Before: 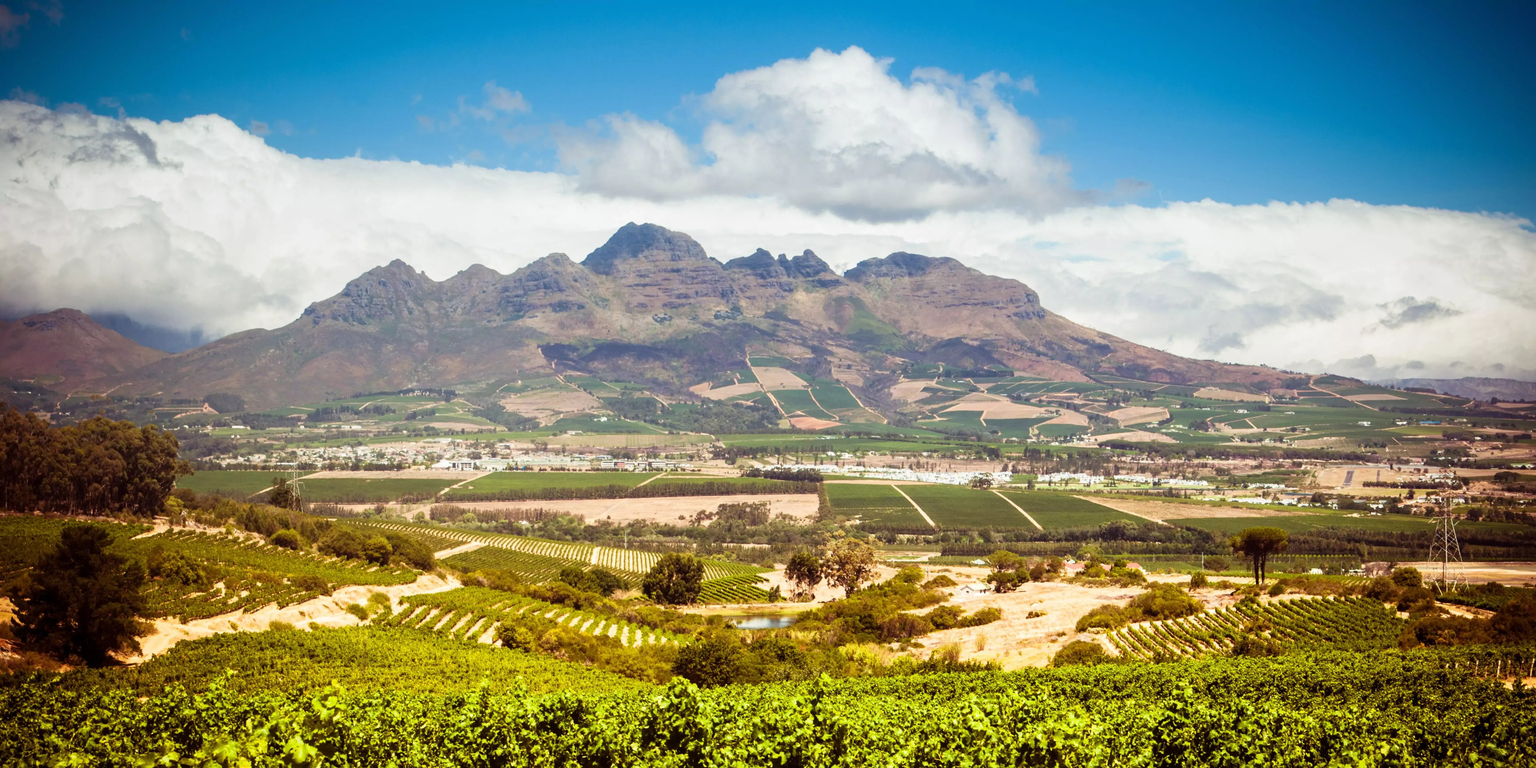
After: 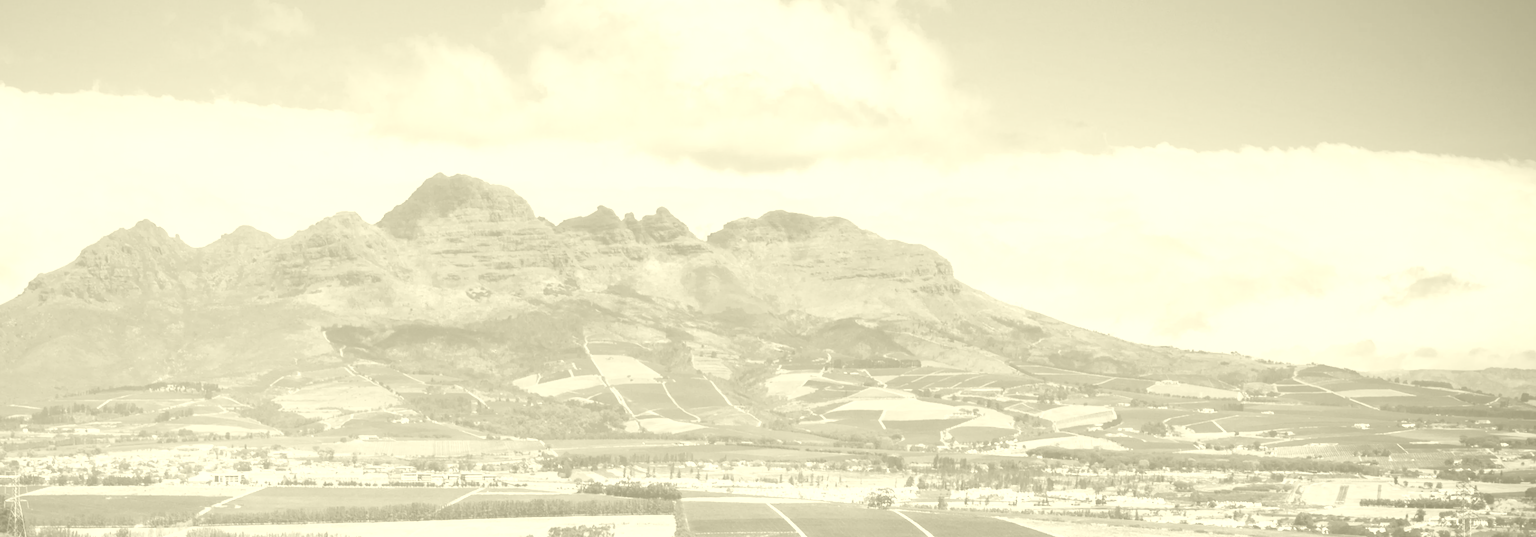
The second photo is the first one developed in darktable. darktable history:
contrast brightness saturation: contrast 0.15, brightness 0.05
colorize: hue 43.2°, saturation 40%, version 1
crop: left 18.38%, top 11.092%, right 2.134%, bottom 33.217%
